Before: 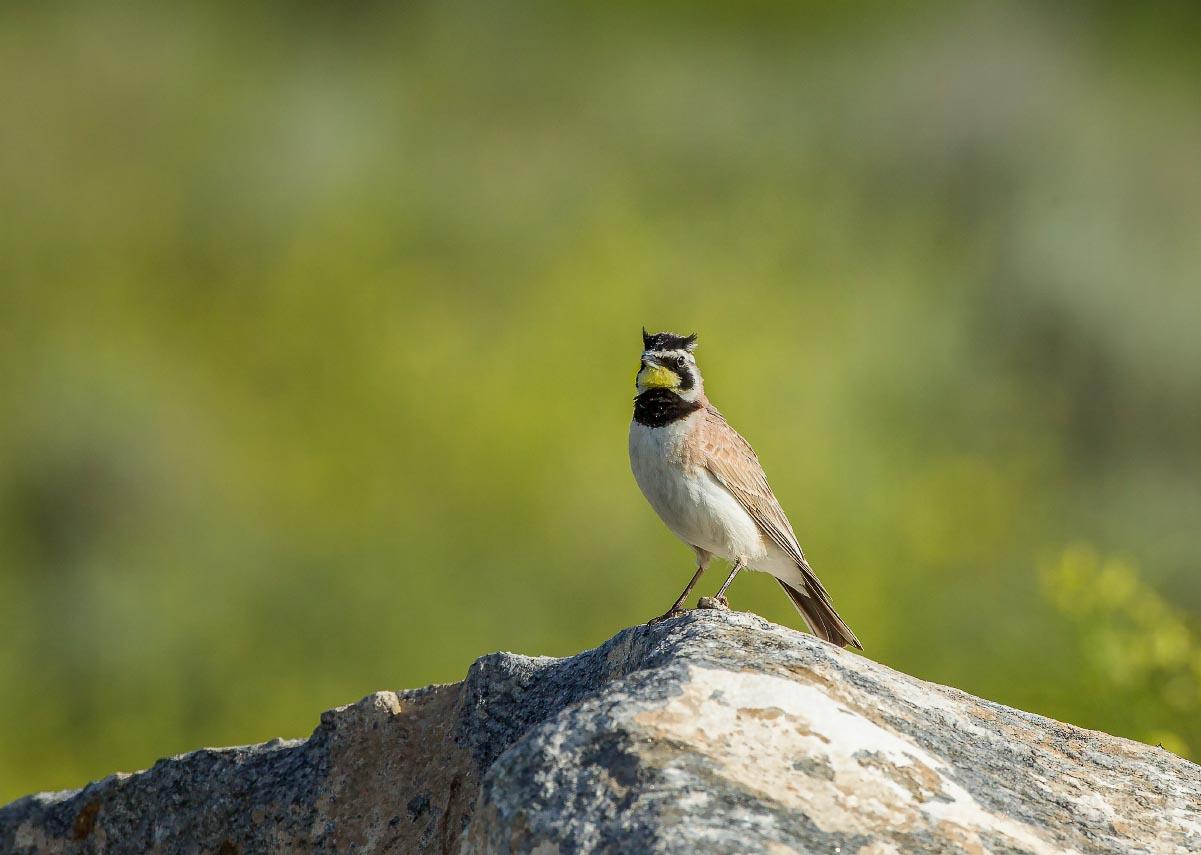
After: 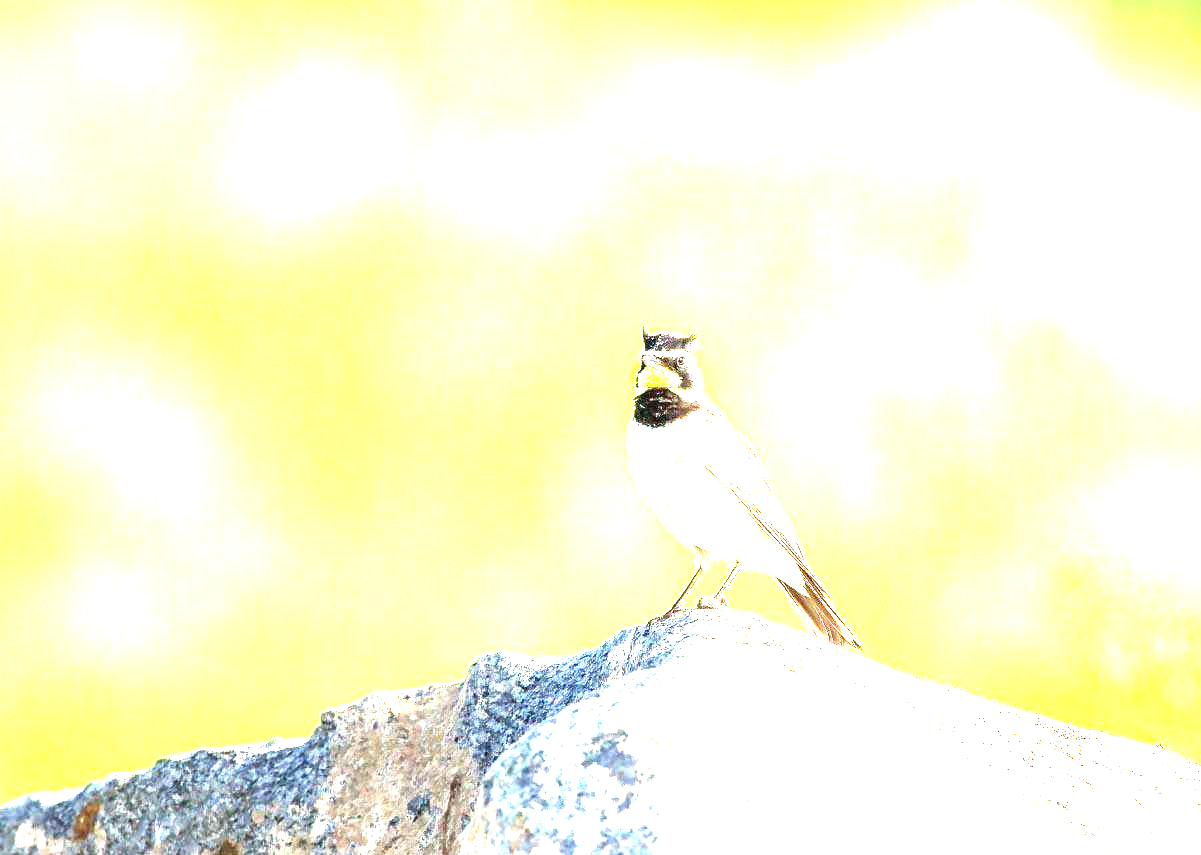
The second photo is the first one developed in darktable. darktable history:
exposure: black level correction 0, exposure 3.928 EV, compensate exposure bias true, compensate highlight preservation false
